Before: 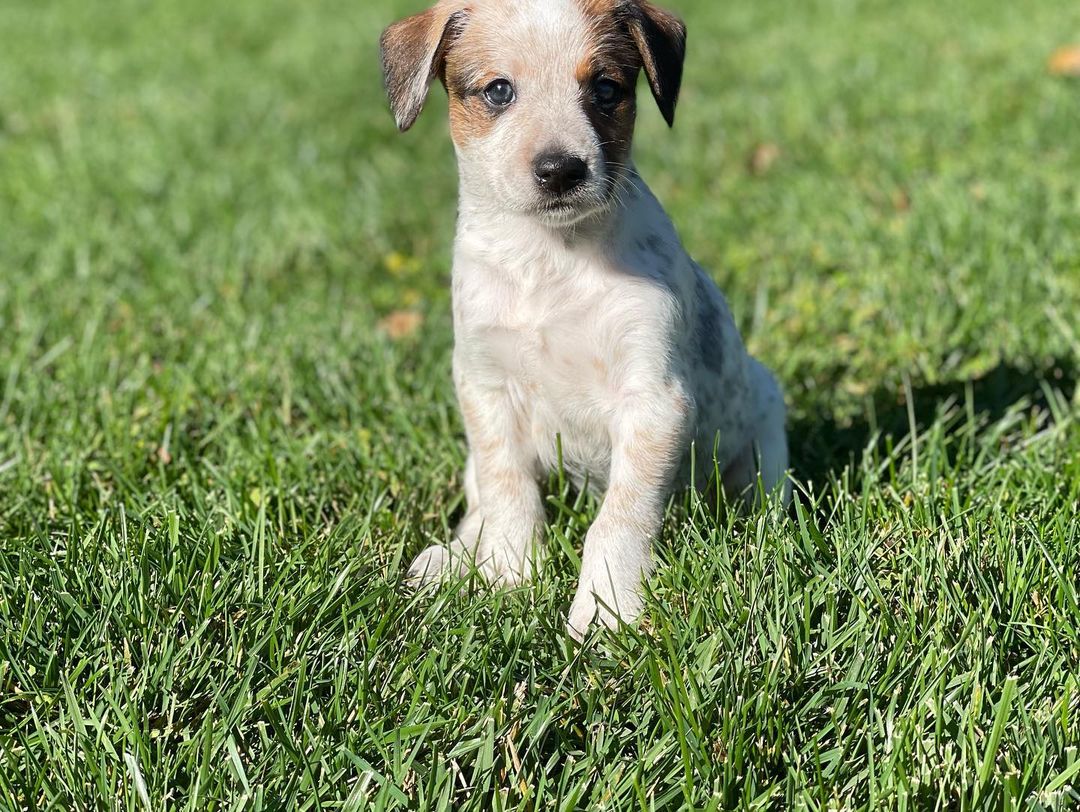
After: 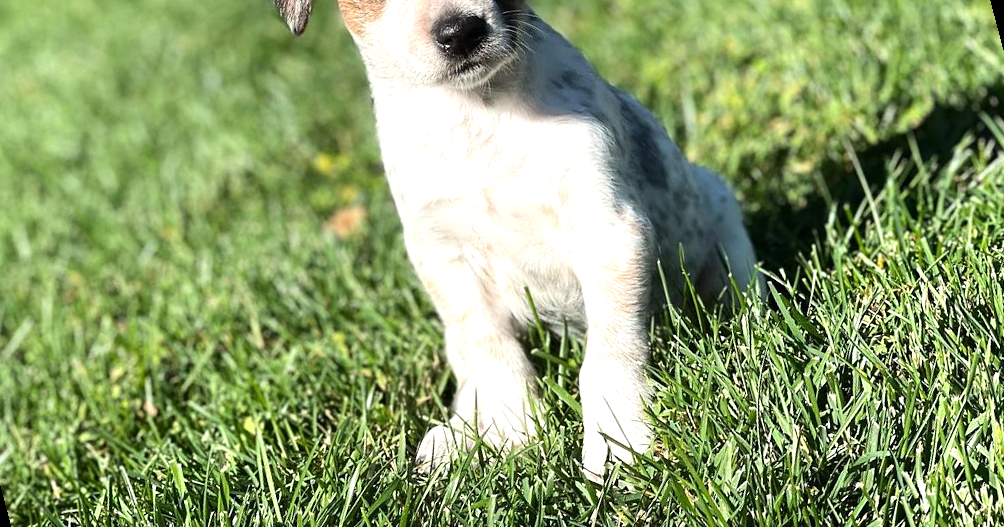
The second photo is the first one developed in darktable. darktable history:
rotate and perspective: rotation -14.8°, crop left 0.1, crop right 0.903, crop top 0.25, crop bottom 0.748
tone equalizer: -8 EV -0.75 EV, -7 EV -0.7 EV, -6 EV -0.6 EV, -5 EV -0.4 EV, -3 EV 0.4 EV, -2 EV 0.6 EV, -1 EV 0.7 EV, +0 EV 0.75 EV, edges refinement/feathering 500, mask exposure compensation -1.57 EV, preserve details no
